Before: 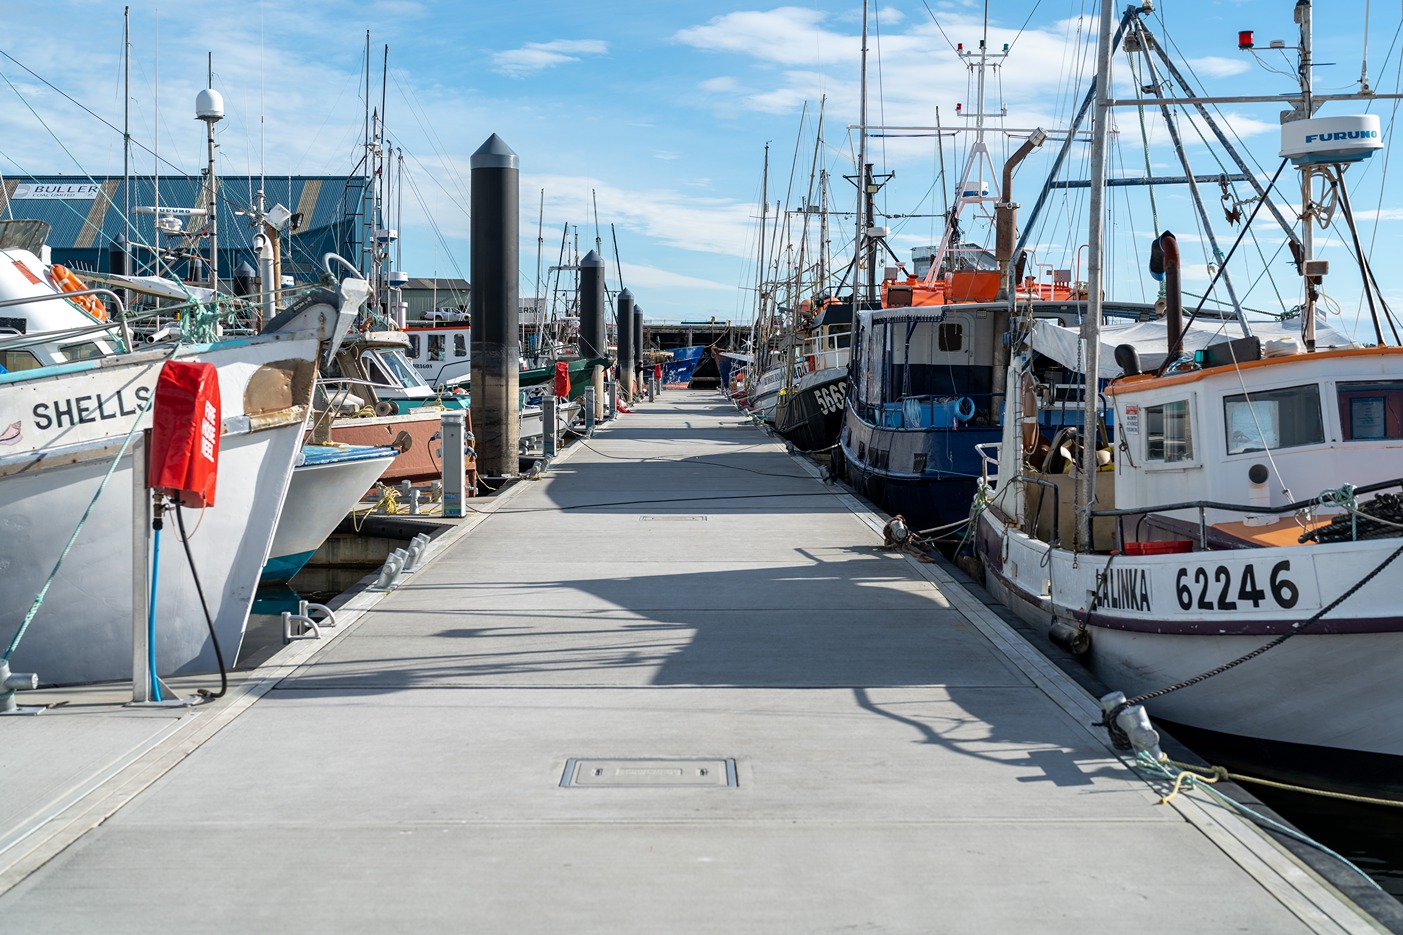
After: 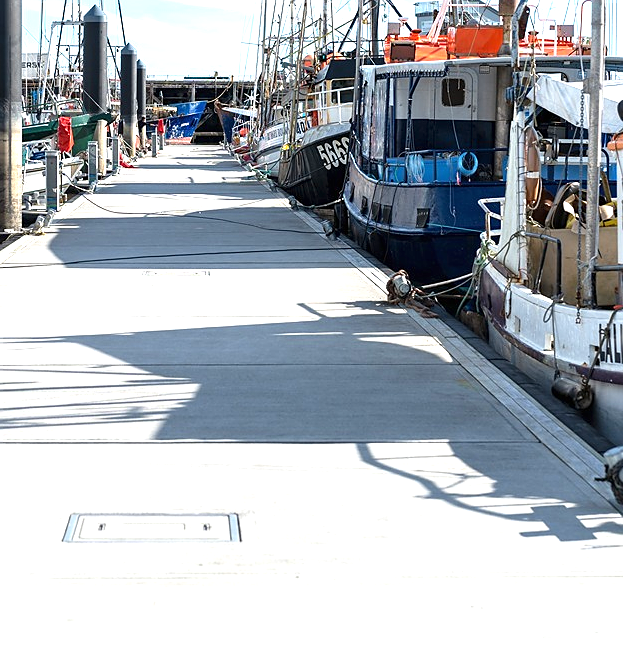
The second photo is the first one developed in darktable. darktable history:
sharpen: radius 1
exposure: black level correction 0, exposure 1.125 EV, compensate exposure bias true, compensate highlight preservation false
crop: left 35.432%, top 26.233%, right 20.145%, bottom 3.432%
